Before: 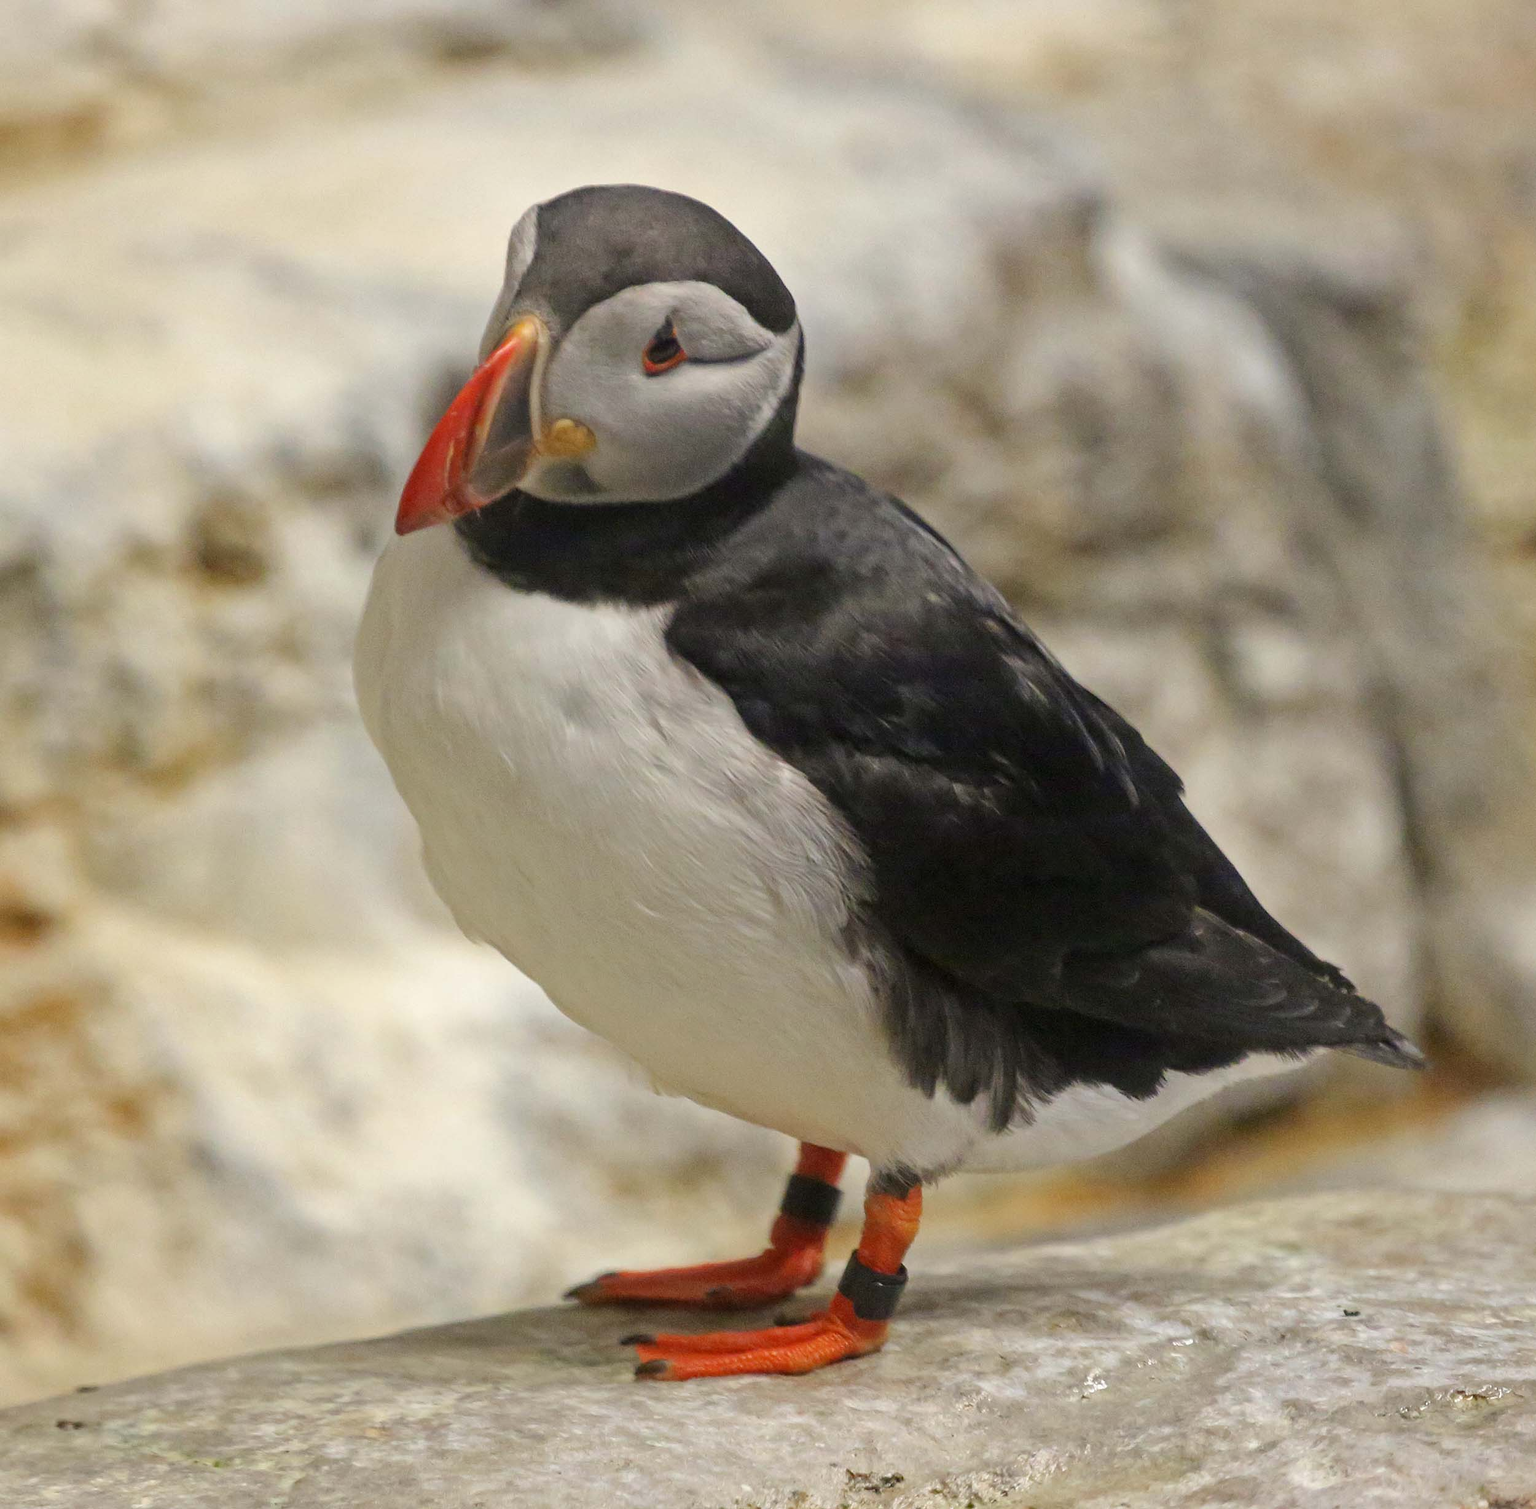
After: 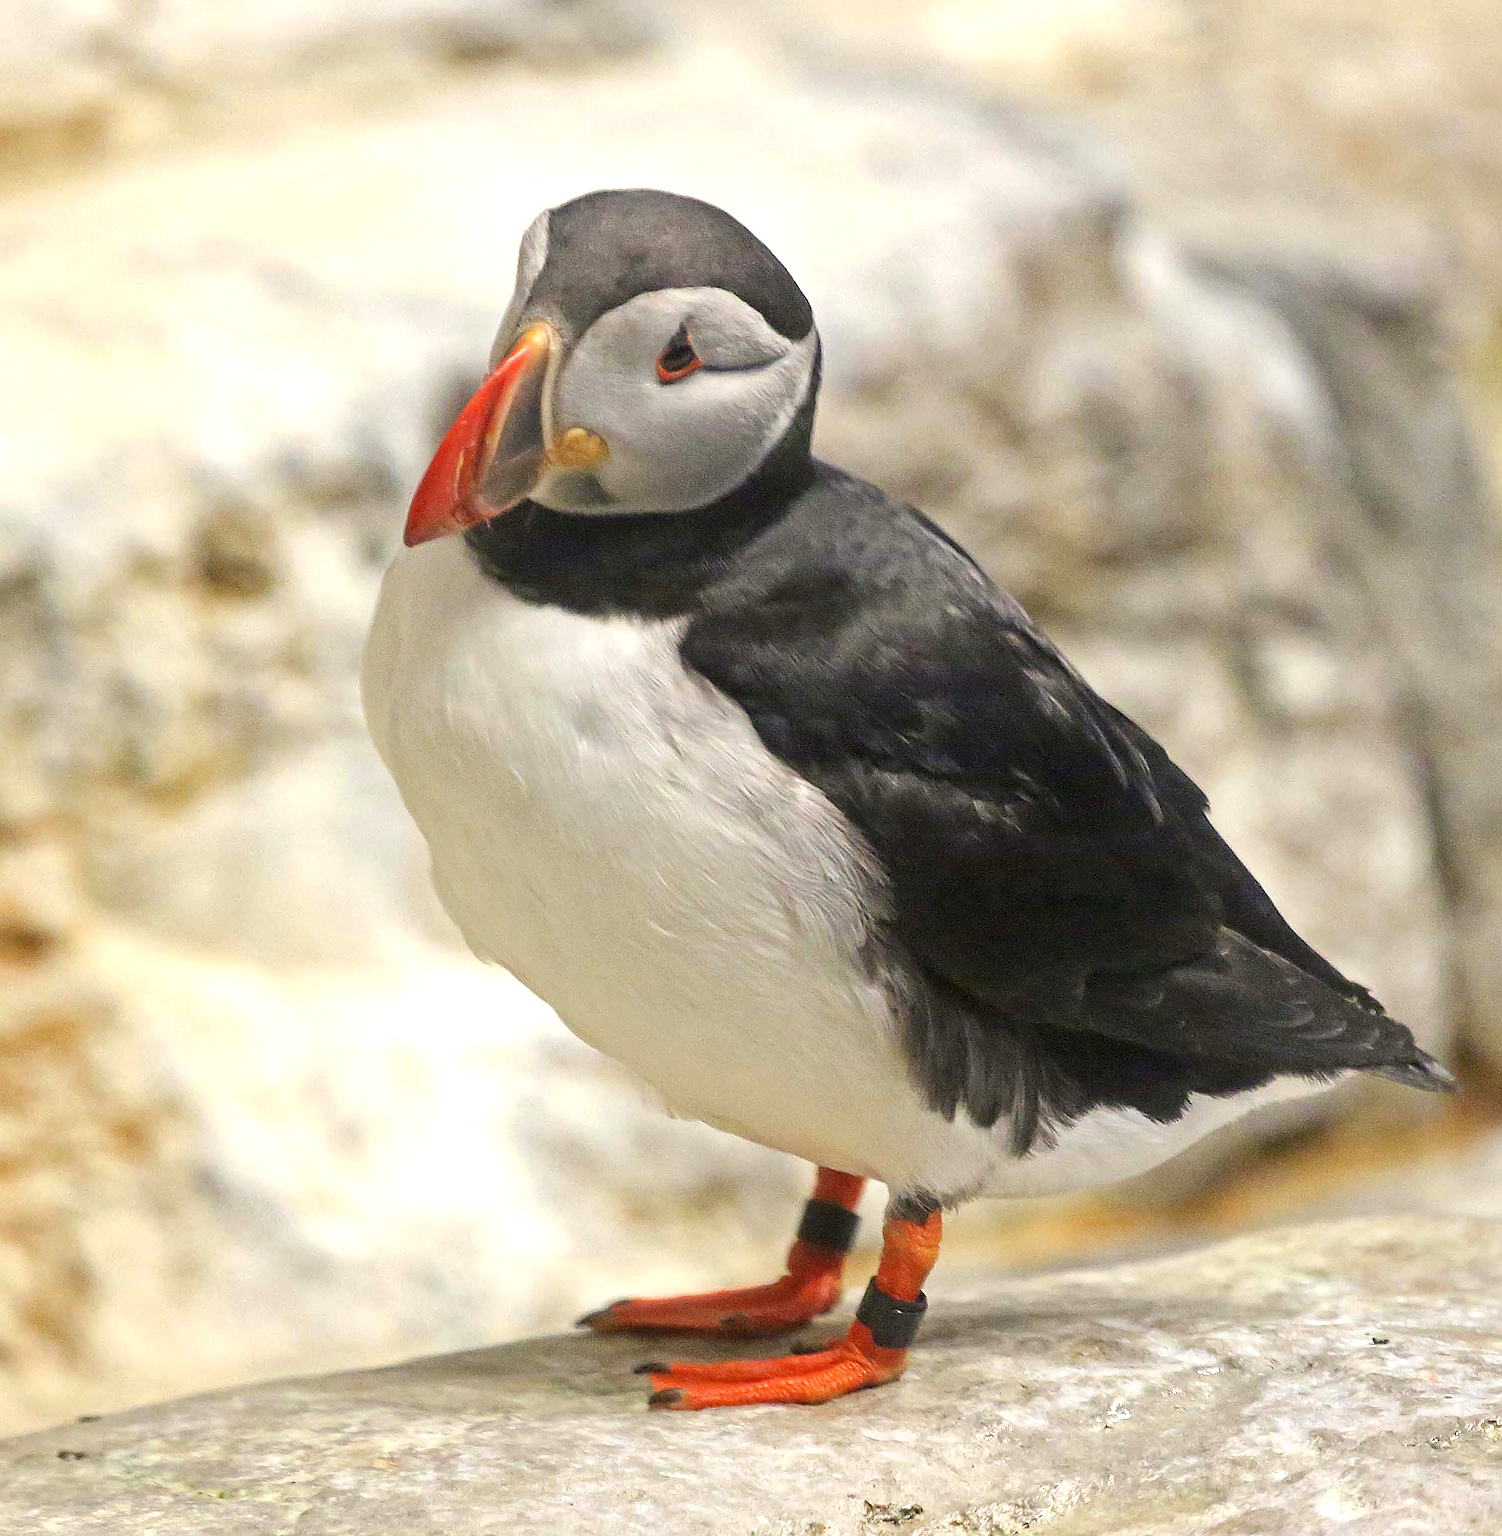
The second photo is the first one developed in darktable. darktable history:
sharpen: radius 1.355, amount 1.25, threshold 0.68
crop: right 4.188%, bottom 0.046%
exposure: black level correction 0, exposure 1.001 EV, compensate exposure bias true, compensate highlight preservation false
